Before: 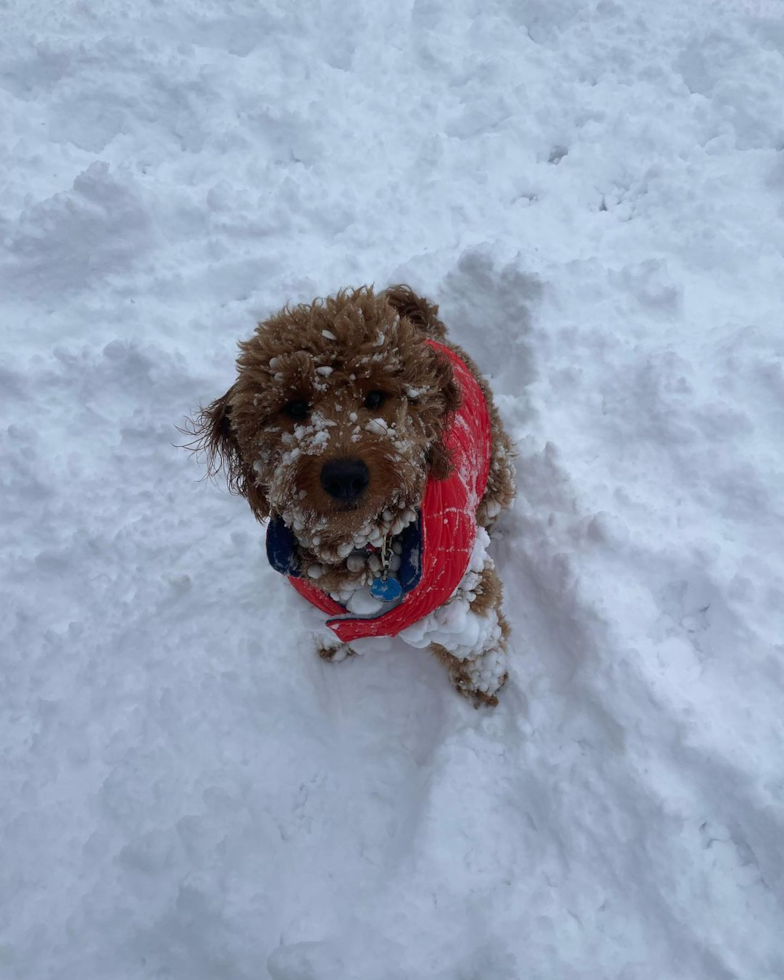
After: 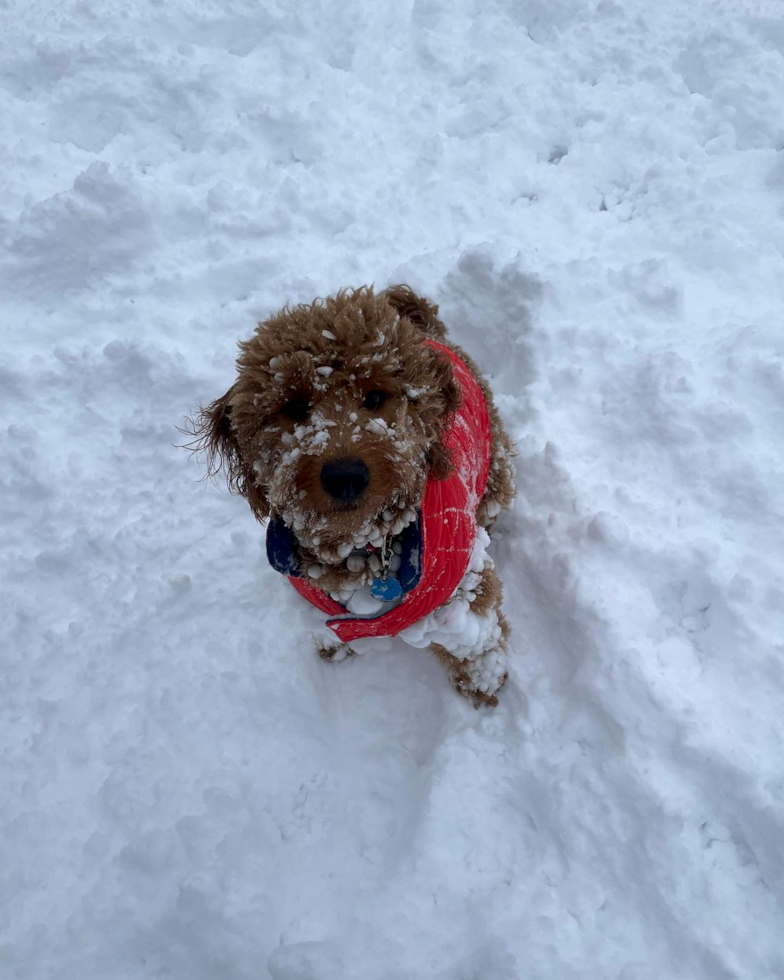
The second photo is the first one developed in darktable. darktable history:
exposure: black level correction 0.002, exposure 0.147 EV, compensate exposure bias true, compensate highlight preservation false
